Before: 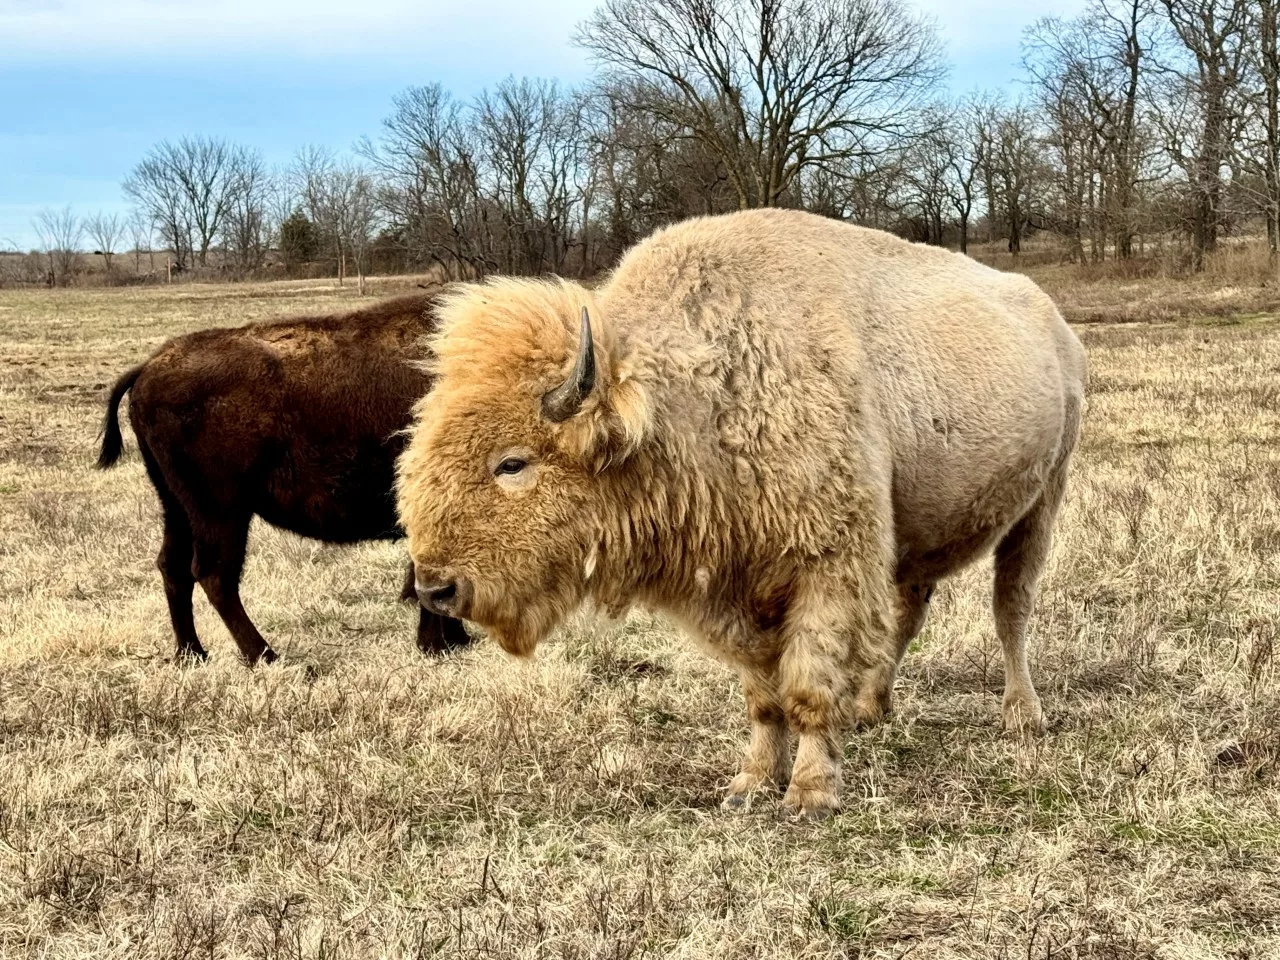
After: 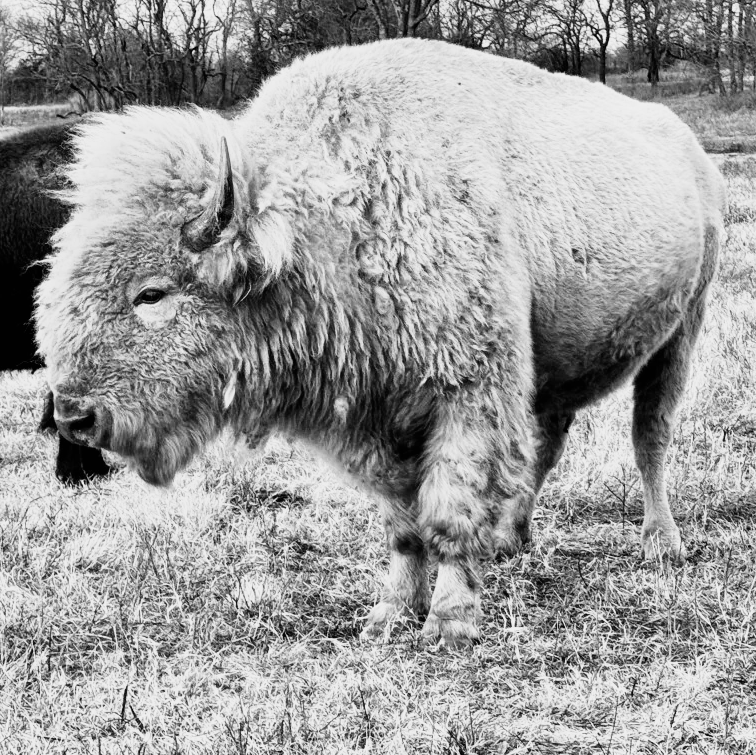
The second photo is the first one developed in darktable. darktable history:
color zones: curves: ch0 [(0, 0.5) (0.125, 0.4) (0.25, 0.5) (0.375, 0.4) (0.5, 0.4) (0.625, 0.6) (0.75, 0.6) (0.875, 0.5)]; ch1 [(0, 0.35) (0.125, 0.45) (0.25, 0.35) (0.375, 0.35) (0.5, 0.35) (0.625, 0.35) (0.75, 0.45) (0.875, 0.35)]; ch2 [(0, 0.6) (0.125, 0.5) (0.25, 0.5) (0.375, 0.6) (0.5, 0.6) (0.625, 0.5) (0.75, 0.5) (0.875, 0.5)]
crop and rotate: left 28.256%, top 17.734%, right 12.656%, bottom 3.573%
exposure: black level correction 0, exposure 0.5 EV, compensate highlight preservation false
sigmoid: contrast 1.7, skew 0.1, preserve hue 0%, red attenuation 0.1, red rotation 0.035, green attenuation 0.1, green rotation -0.017, blue attenuation 0.15, blue rotation -0.052, base primaries Rec2020
color balance rgb: perceptual saturation grading › global saturation 30%, global vibrance 20%
tone equalizer: -8 EV -1.84 EV, -7 EV -1.16 EV, -6 EV -1.62 EV, smoothing diameter 25%, edges refinement/feathering 10, preserve details guided filter
monochrome: a -6.99, b 35.61, size 1.4
